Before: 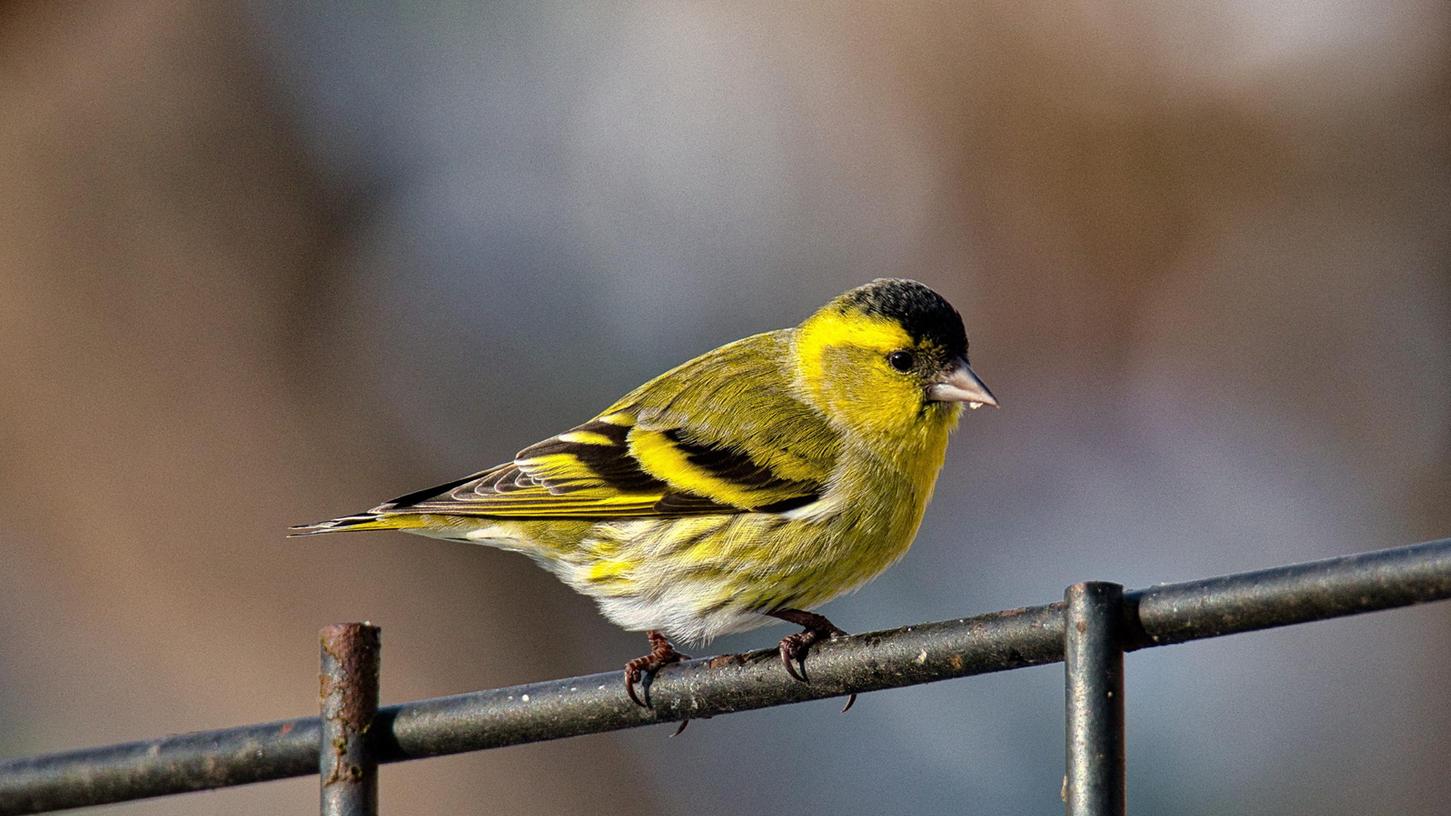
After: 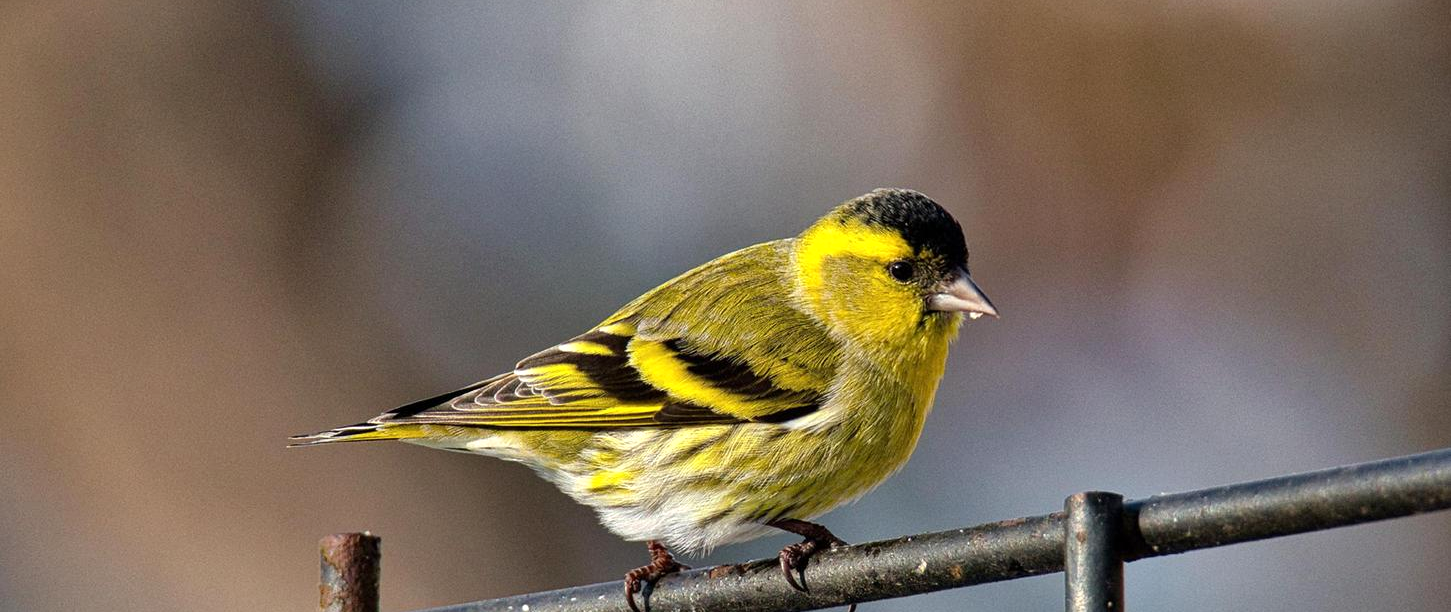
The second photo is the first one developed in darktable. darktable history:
exposure: exposure 0.177 EV, compensate exposure bias true, compensate highlight preservation false
crop: top 11.051%, bottom 13.931%
